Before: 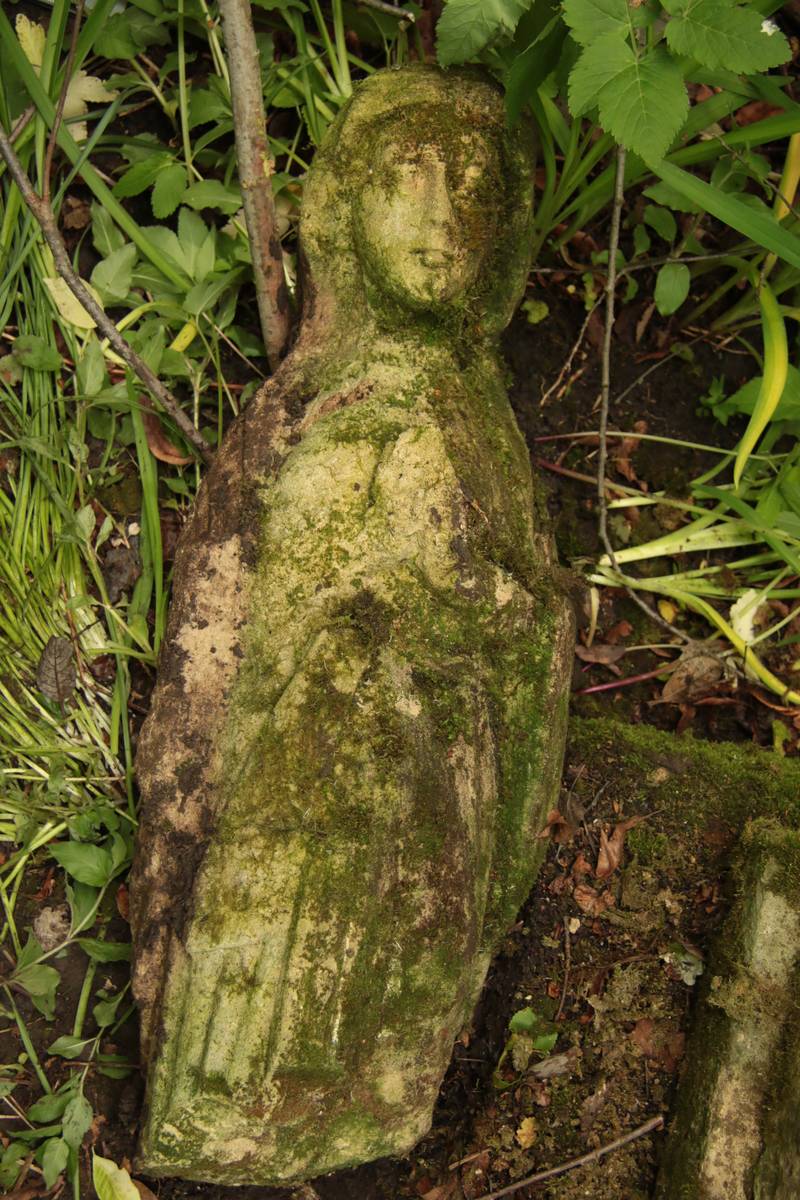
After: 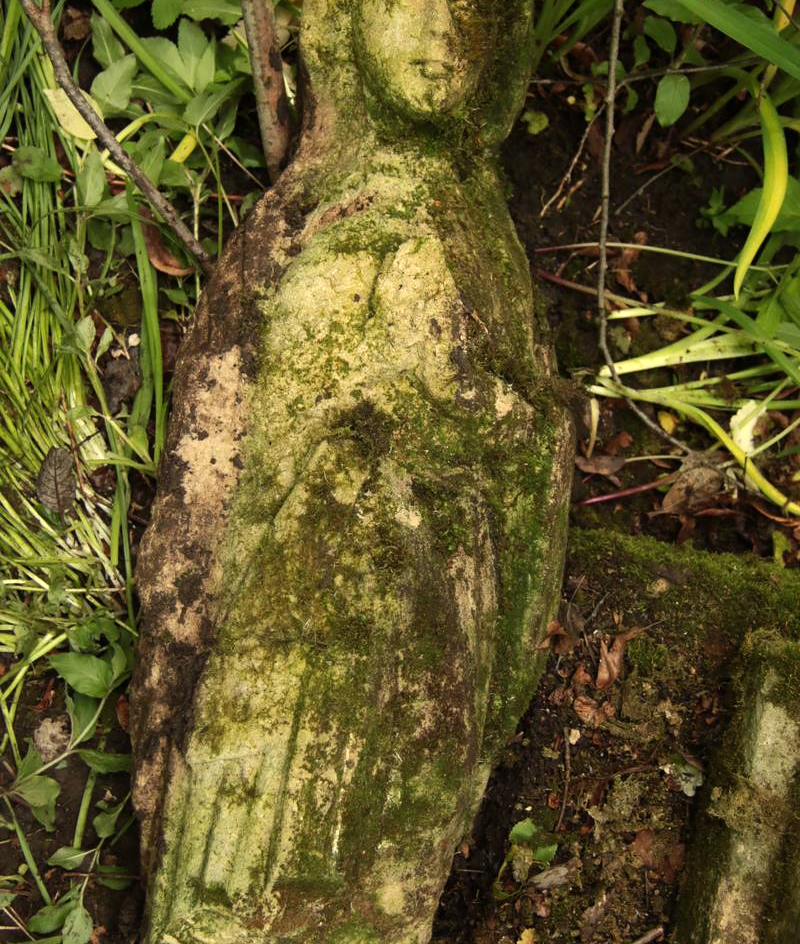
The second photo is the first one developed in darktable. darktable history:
tone equalizer: -8 EV -0.417 EV, -7 EV -0.389 EV, -6 EV -0.333 EV, -5 EV -0.222 EV, -3 EV 0.222 EV, -2 EV 0.333 EV, -1 EV 0.389 EV, +0 EV 0.417 EV, edges refinement/feathering 500, mask exposure compensation -1.57 EV, preserve details no
crop and rotate: top 15.774%, bottom 5.506%
white balance: emerald 1
